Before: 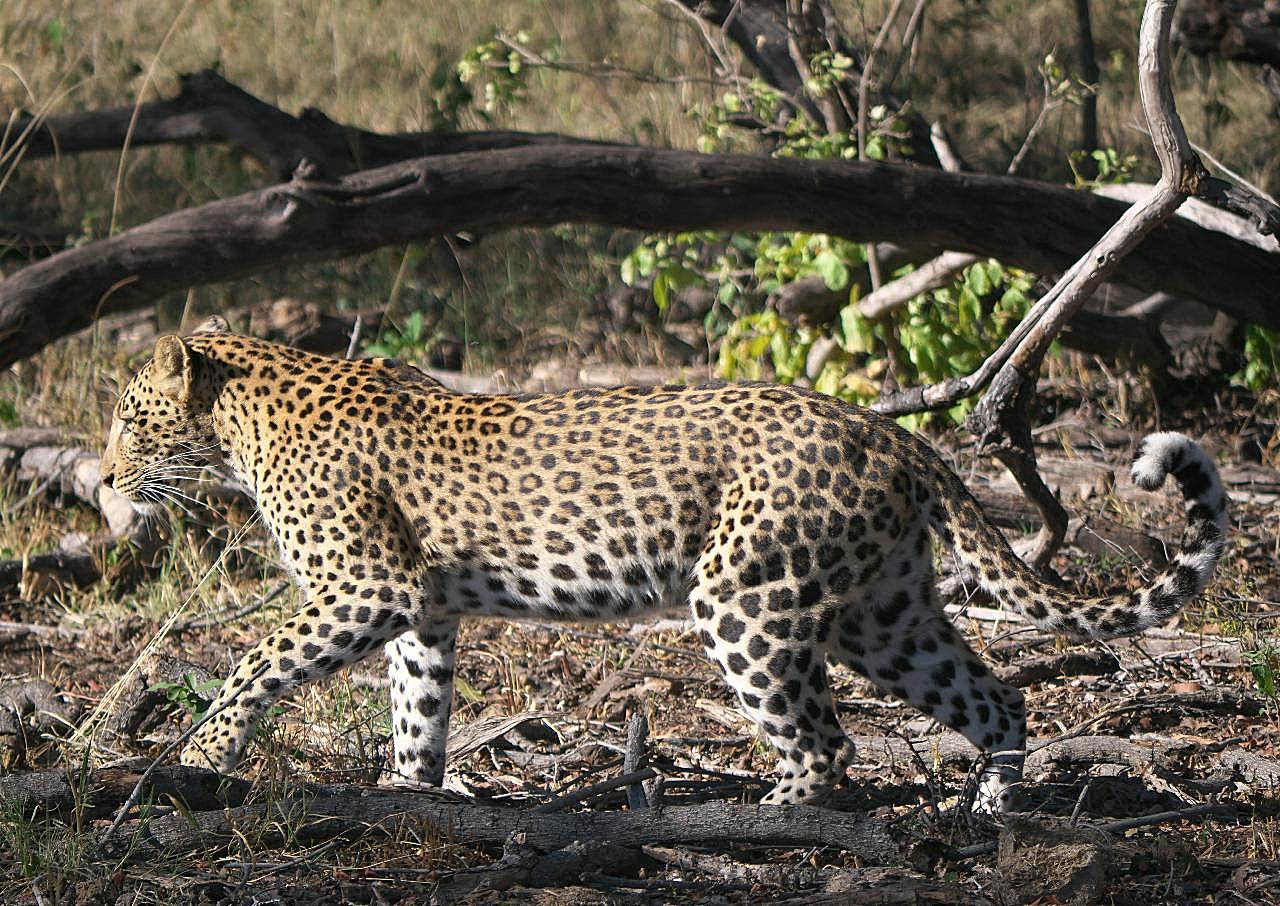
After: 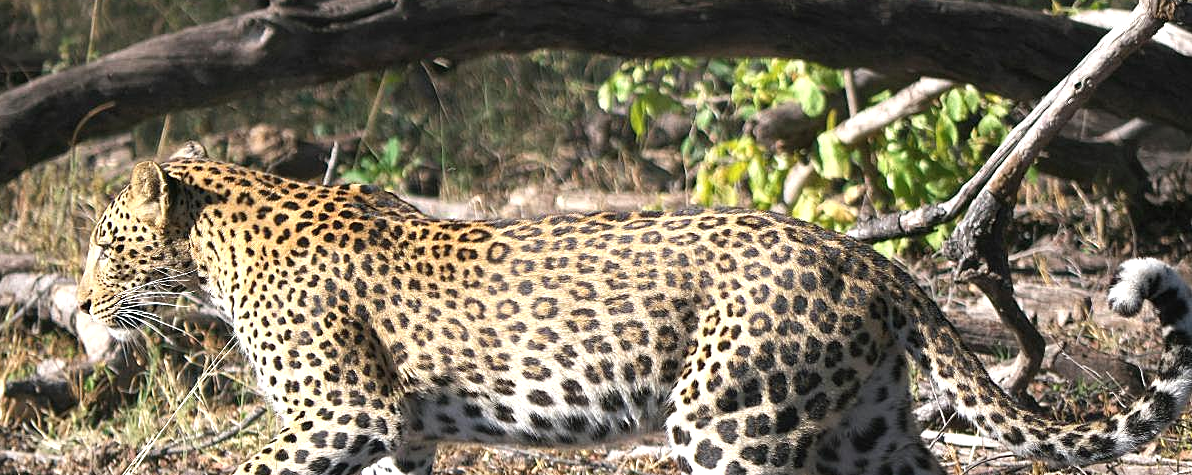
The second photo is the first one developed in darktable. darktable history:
exposure: black level correction 0, exposure 0.498 EV, compensate highlight preservation false
crop: left 1.847%, top 19.28%, right 4.978%, bottom 28.272%
